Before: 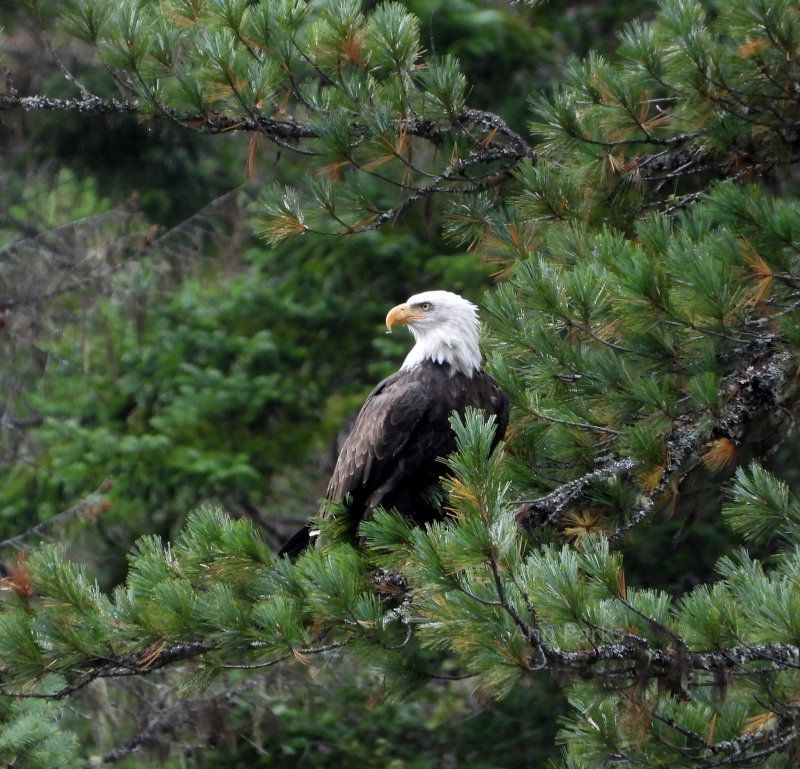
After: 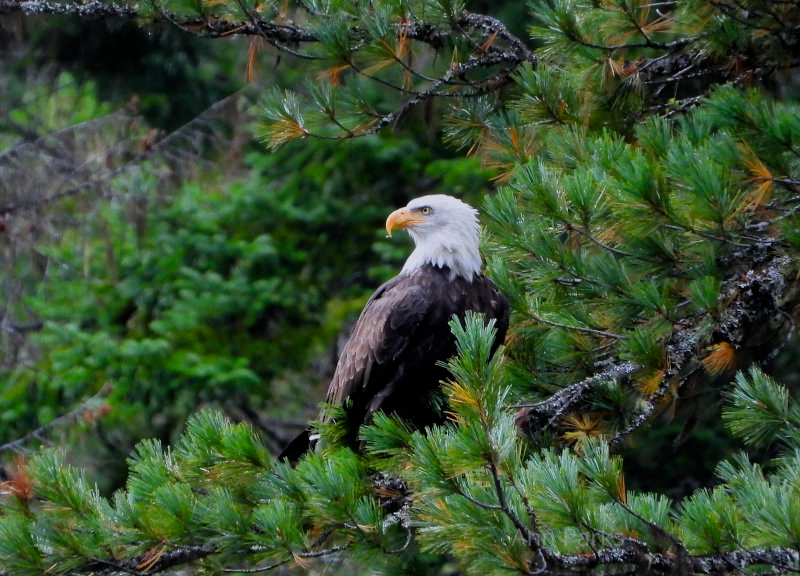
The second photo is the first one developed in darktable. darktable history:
color zones: curves: ch0 [(0, 0.613) (0.01, 0.613) (0.245, 0.448) (0.498, 0.529) (0.642, 0.665) (0.879, 0.777) (0.99, 0.613)]; ch1 [(0, 0) (0.143, 0) (0.286, 0) (0.429, 0) (0.571, 0) (0.714, 0) (0.857, 0)], mix -131.09%
contrast brightness saturation: contrast 0.01, saturation -0.05
color calibration: illuminant as shot in camera, x 0.358, y 0.373, temperature 4628.91 K
color balance rgb: linear chroma grading › global chroma 6.48%, perceptual saturation grading › global saturation 12.96%, global vibrance 6.02%
crop and rotate: top 12.5%, bottom 12.5%
white balance: red 1.009, blue 0.985
filmic rgb: white relative exposure 3.85 EV, hardness 4.3
